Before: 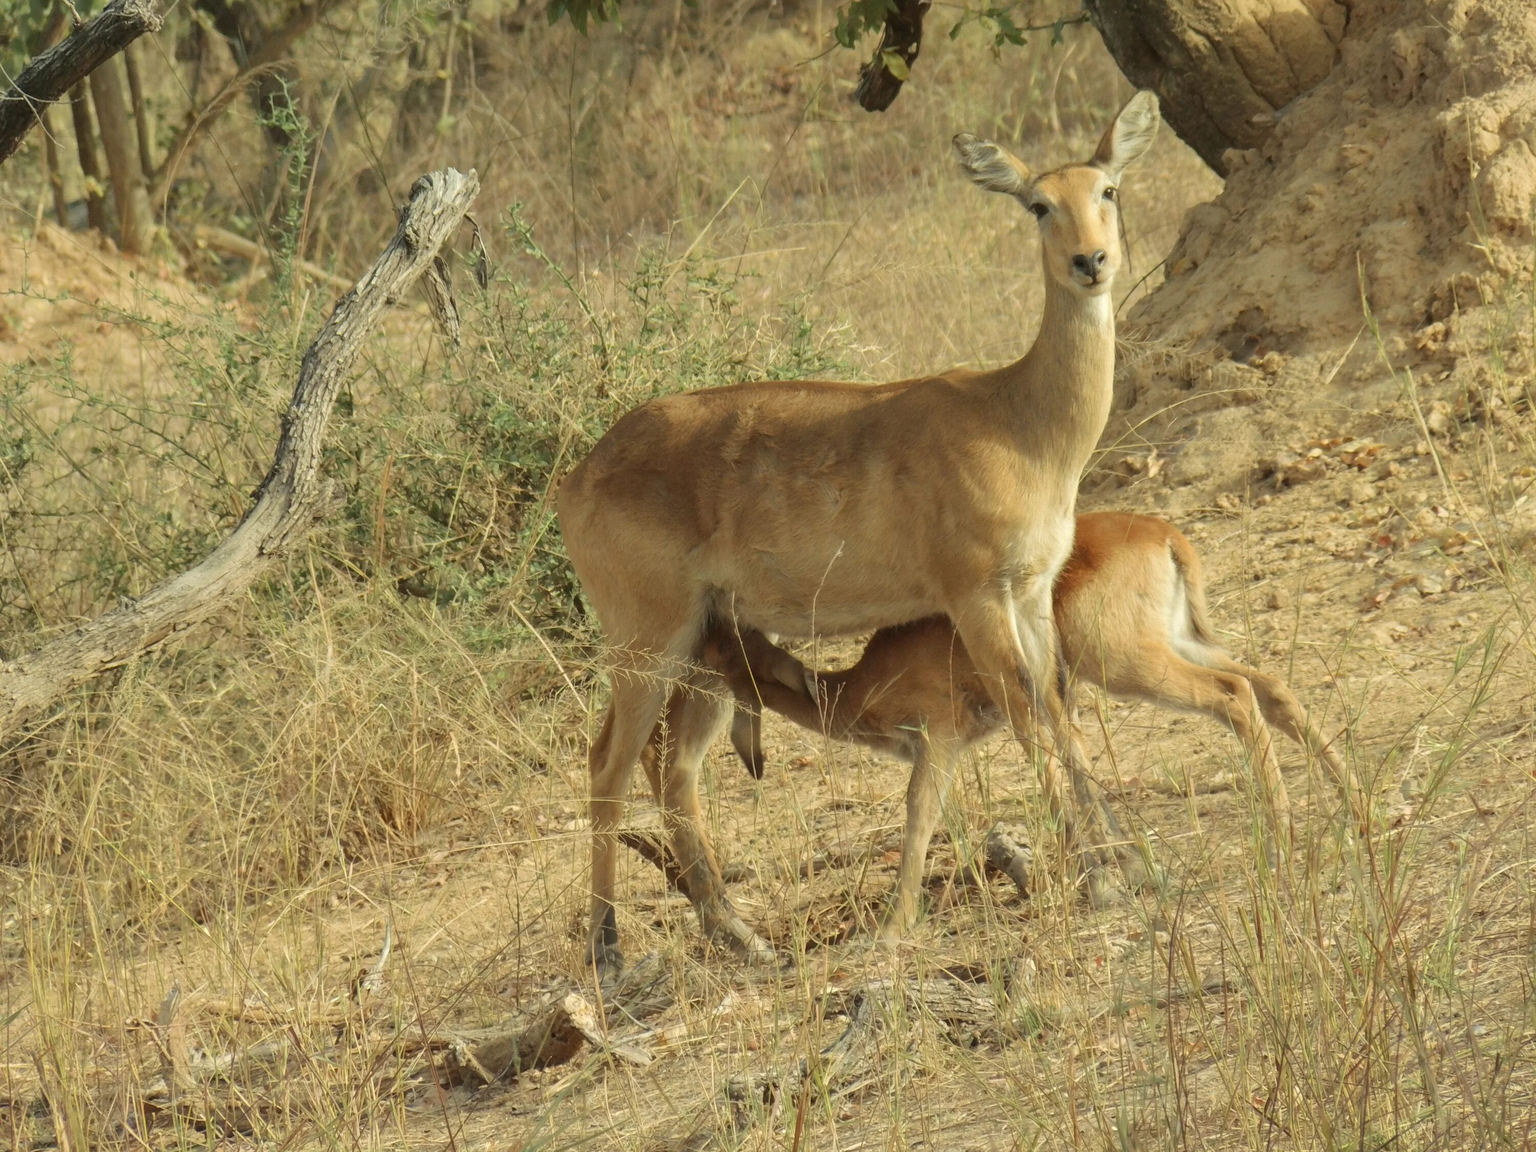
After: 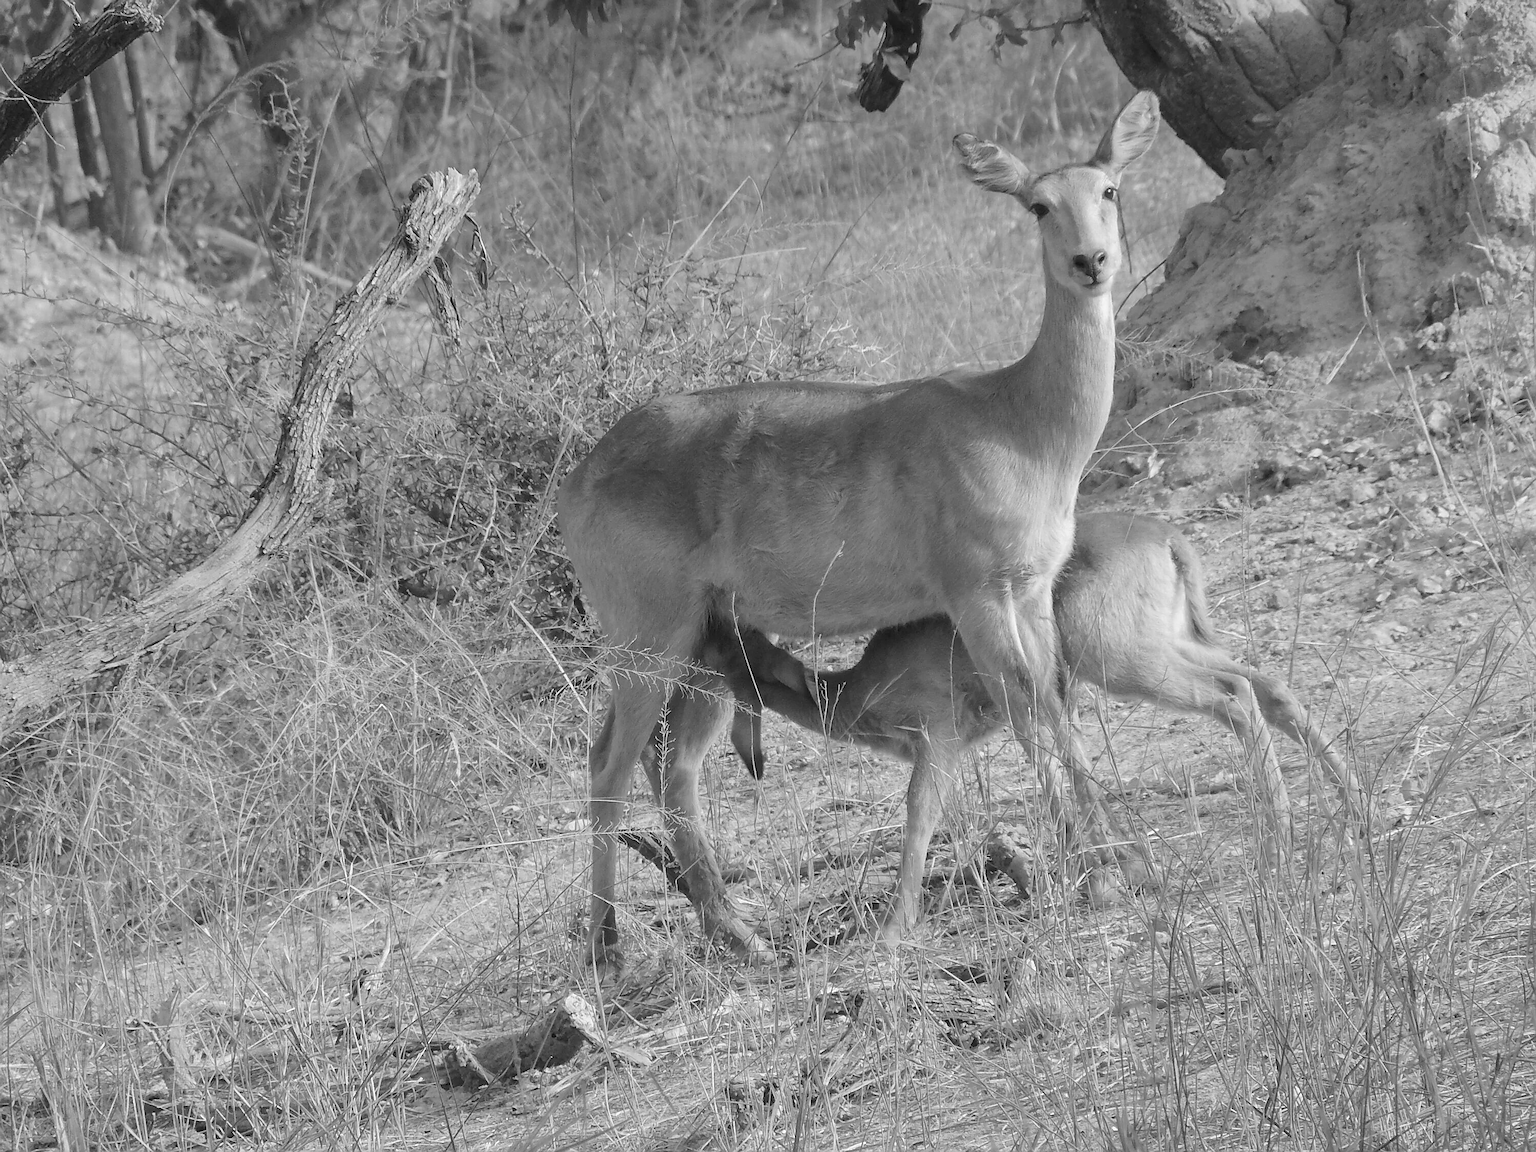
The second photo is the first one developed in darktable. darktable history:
color zones: curves: ch0 [(0.004, 0.588) (0.116, 0.636) (0.259, 0.476) (0.423, 0.464) (0.75, 0.5)]; ch1 [(0, 0) (0.143, 0) (0.286, 0) (0.429, 0) (0.571, 0) (0.714, 0) (0.857, 0)]
sharpen: radius 1.373, amount 1.24, threshold 0.82
